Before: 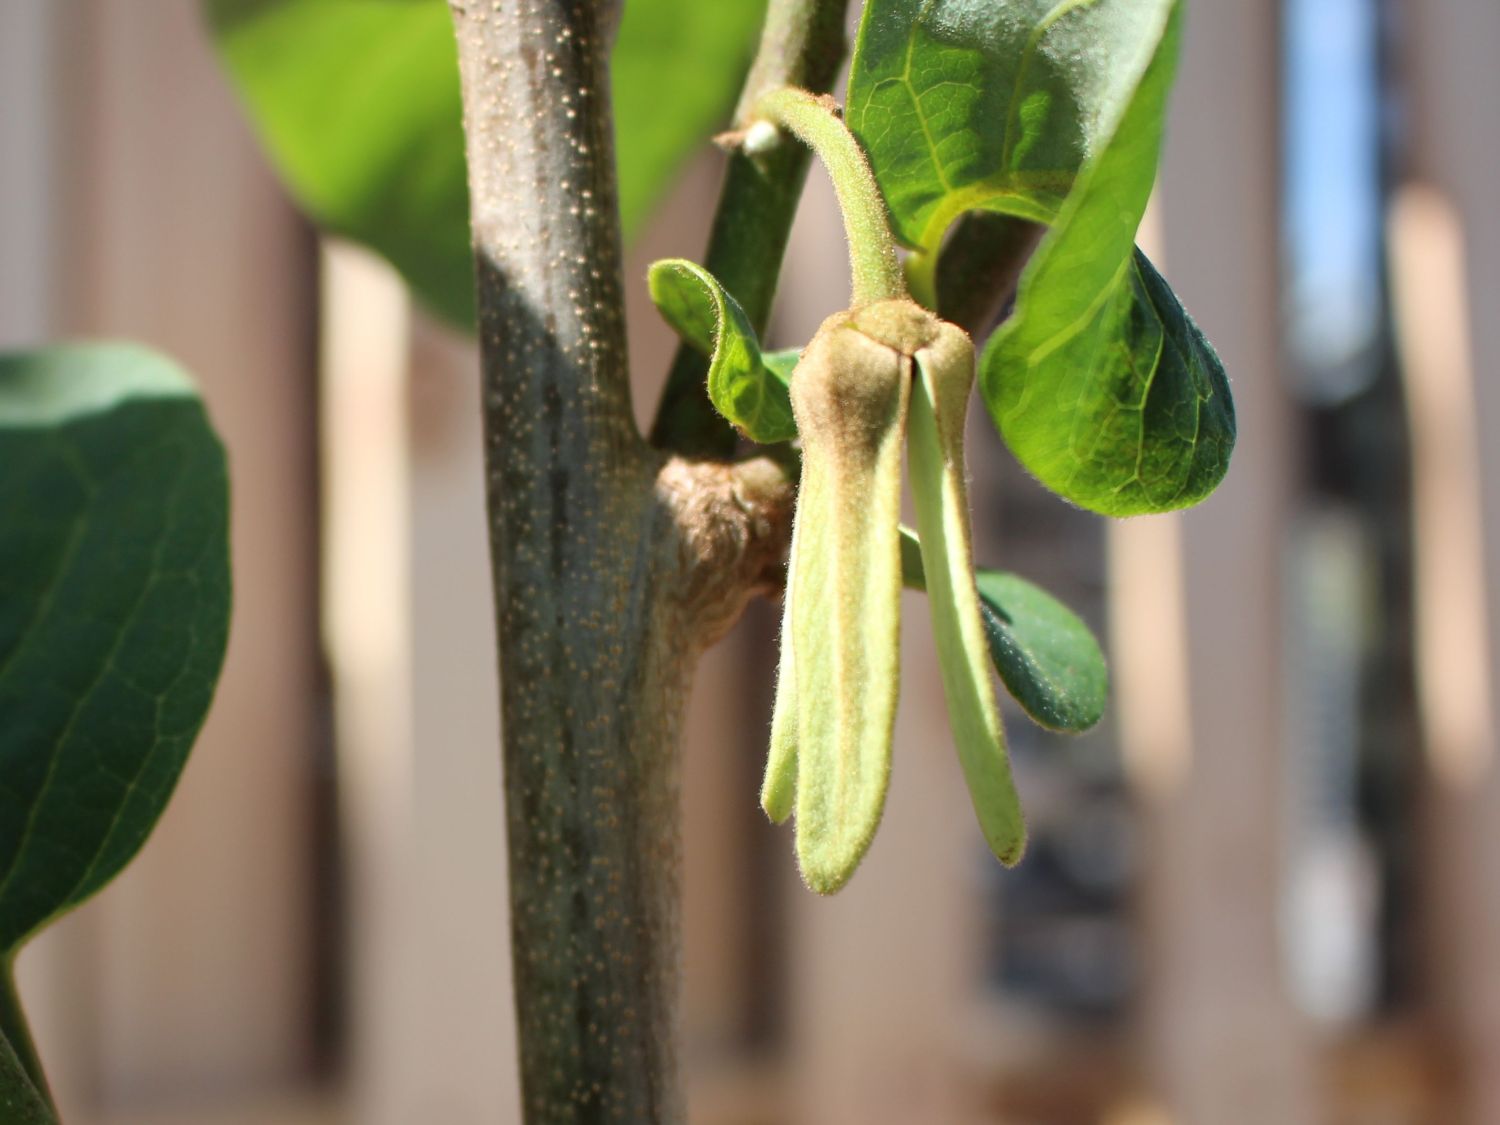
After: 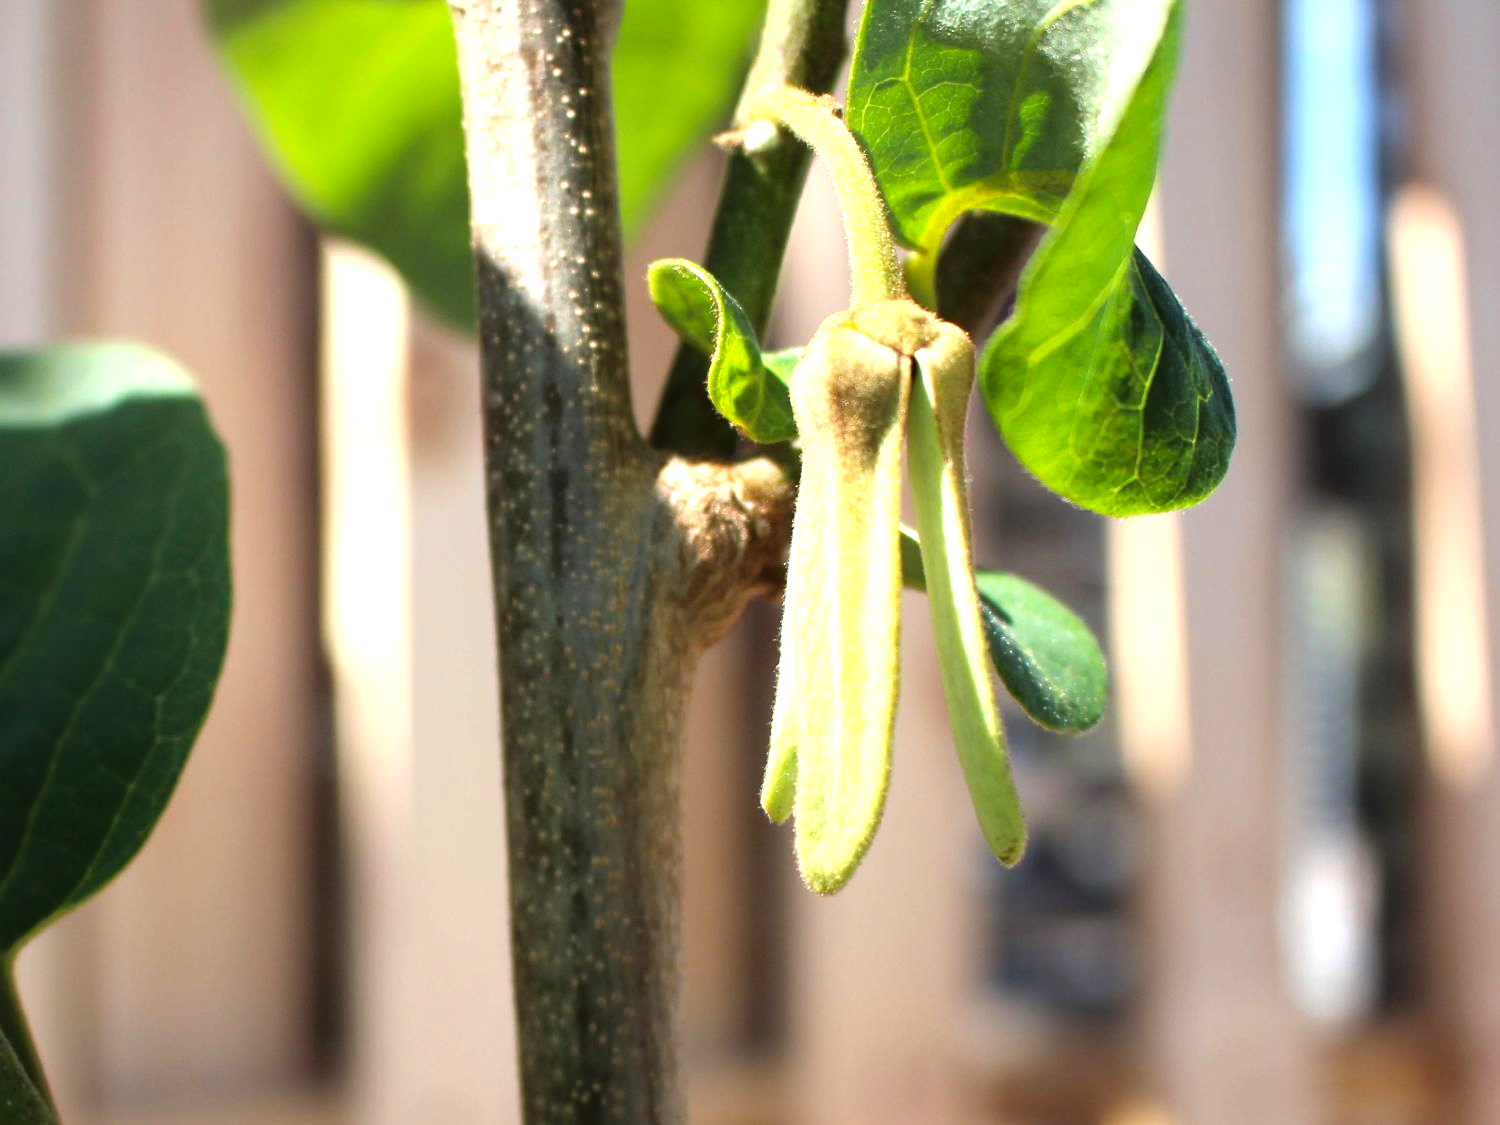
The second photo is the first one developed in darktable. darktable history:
color balance rgb: perceptual saturation grading › global saturation 0.602%, perceptual brilliance grading › highlights 11.546%, global vibrance 20%
tone equalizer: -8 EV -0.4 EV, -7 EV -0.387 EV, -6 EV -0.354 EV, -5 EV -0.235 EV, -3 EV 0.232 EV, -2 EV 0.335 EV, -1 EV 0.394 EV, +0 EV 0.41 EV
